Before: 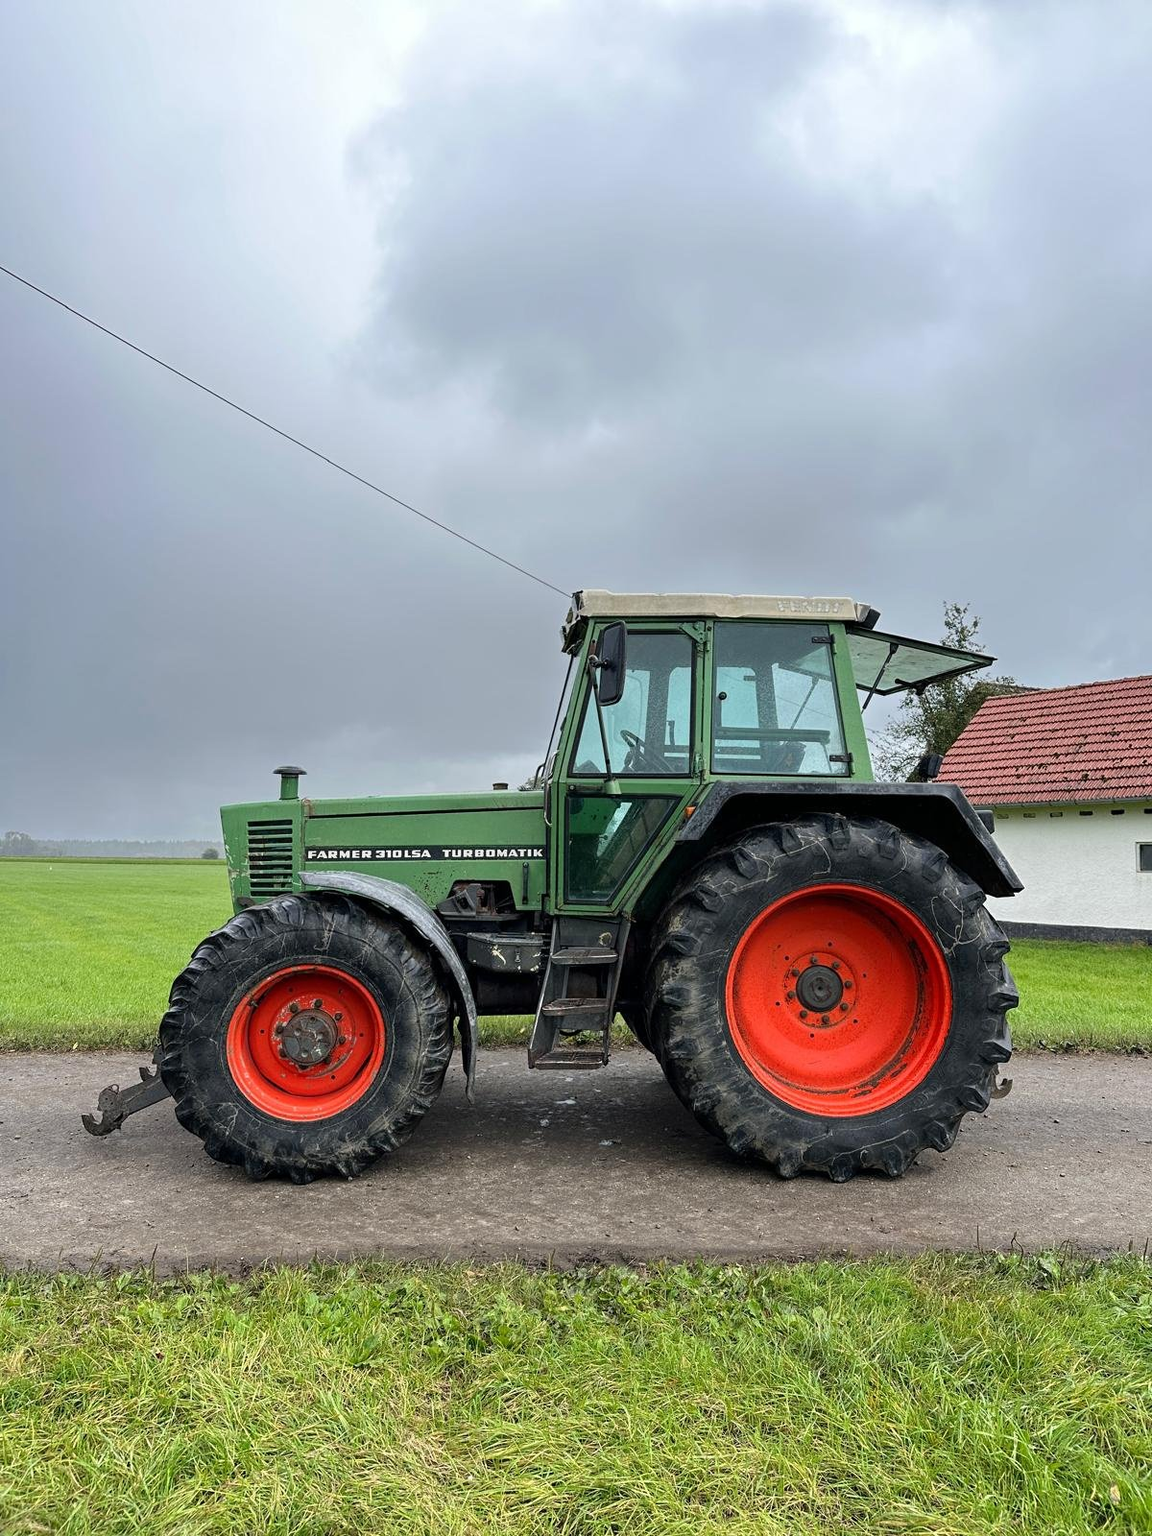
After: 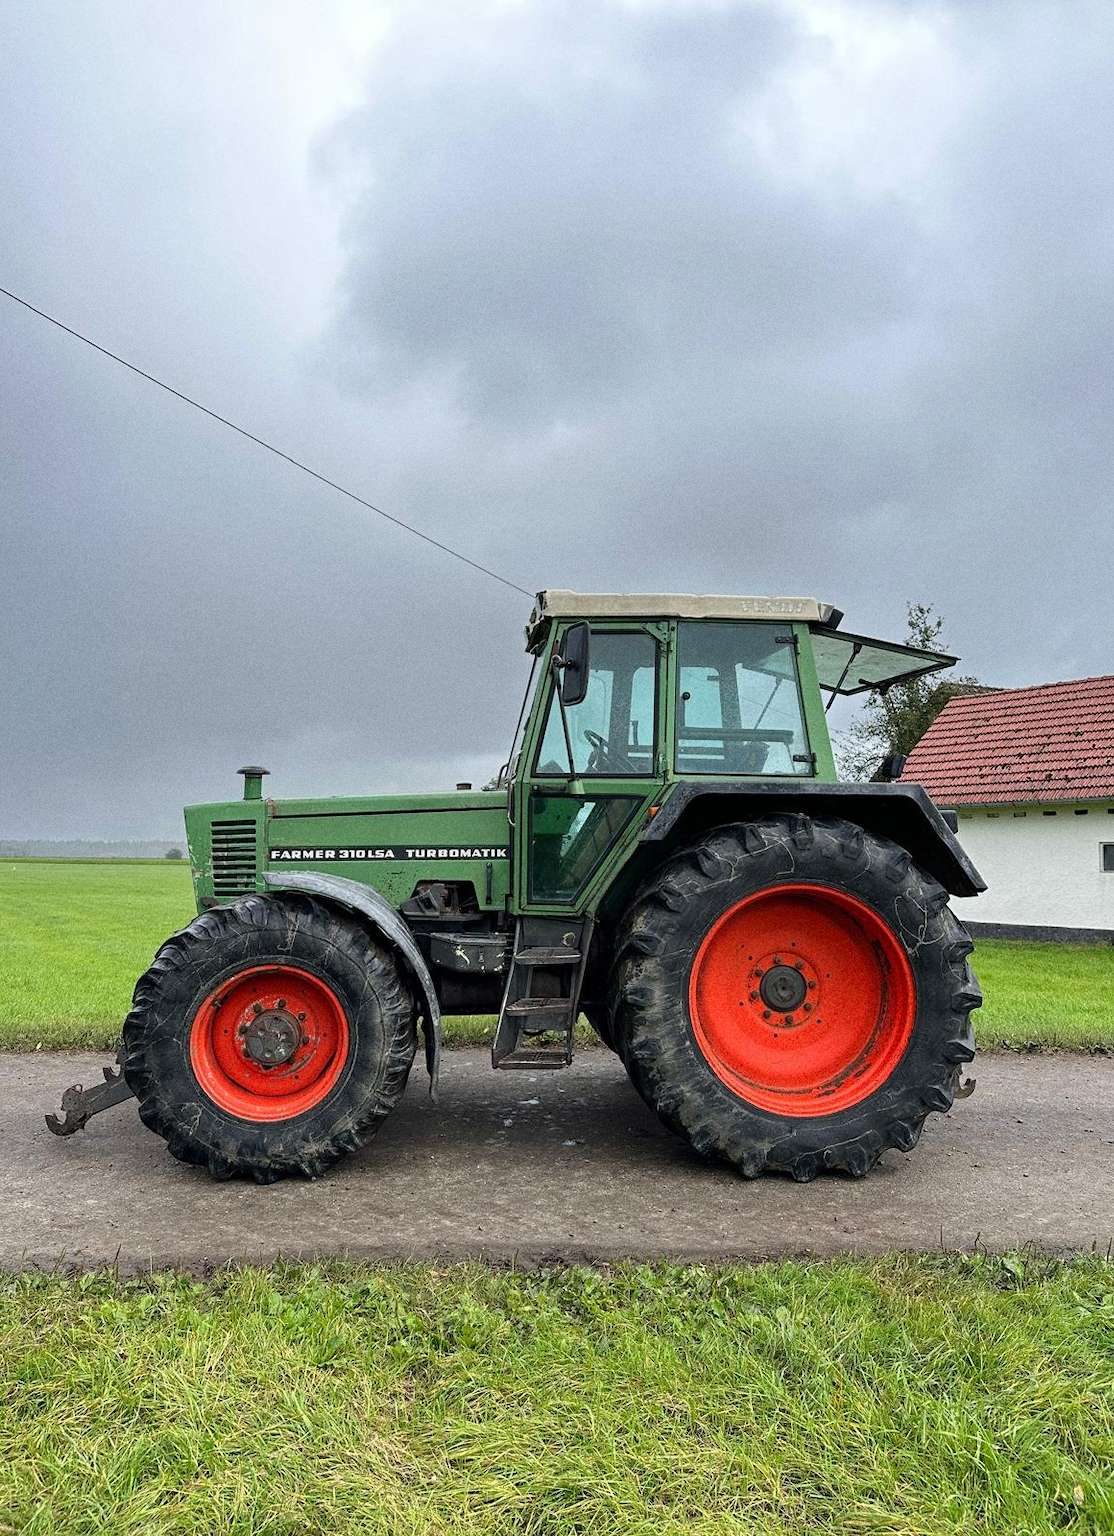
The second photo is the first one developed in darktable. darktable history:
crop and rotate: left 3.238%
grain: strength 26%
